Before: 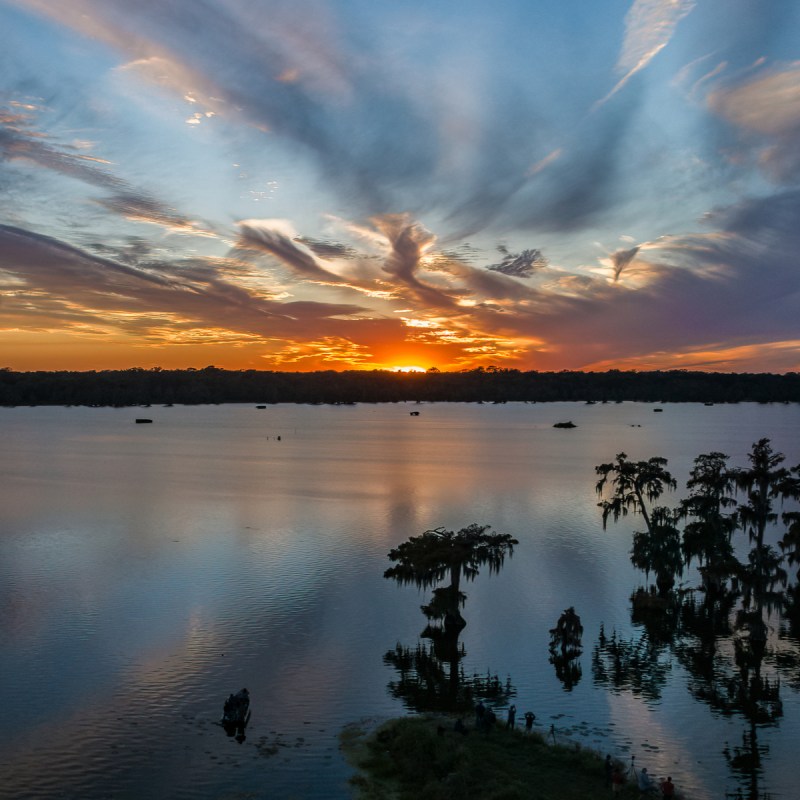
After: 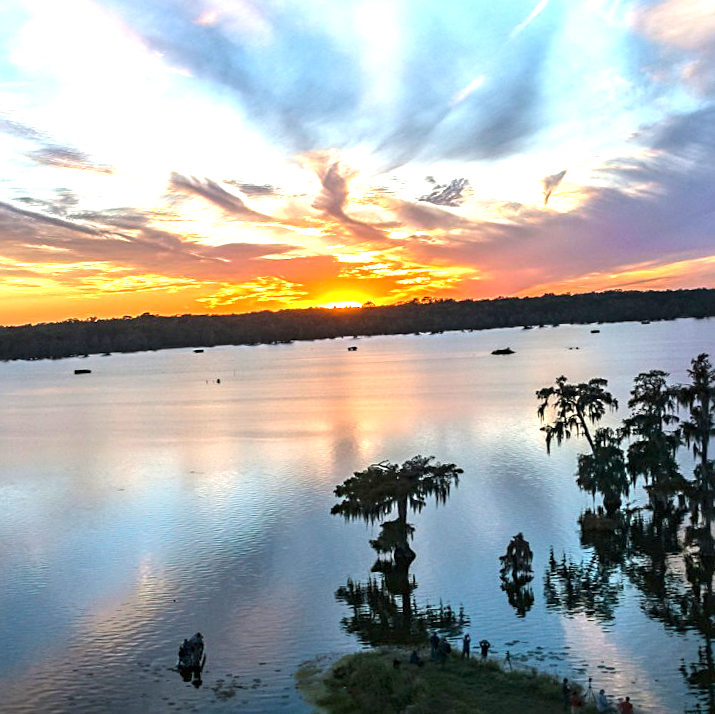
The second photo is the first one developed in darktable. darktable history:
crop and rotate: angle 3.27°, left 5.582%, top 5.677%
sharpen: radius 2.496, amount 0.339
exposure: black level correction 0, exposure 1.741 EV, compensate highlight preservation false
